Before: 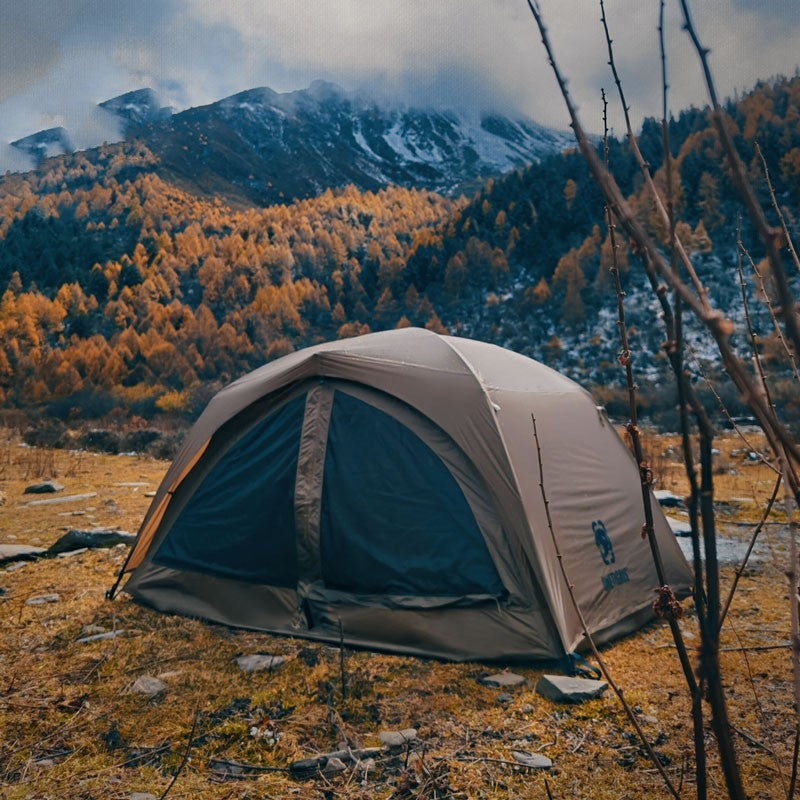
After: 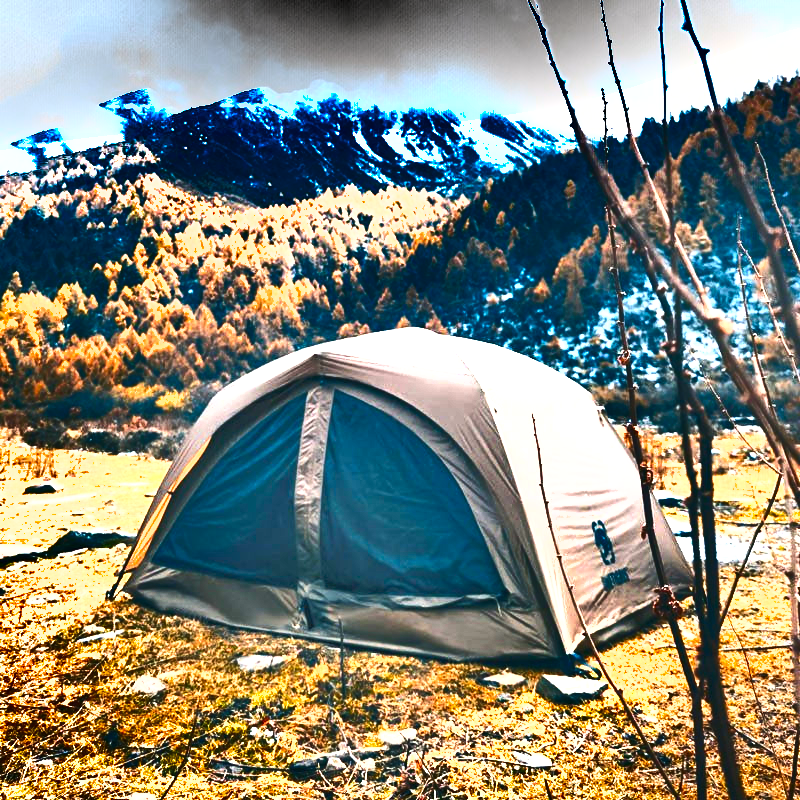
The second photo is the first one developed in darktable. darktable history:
shadows and highlights: shadows 20.91, highlights -82.73, soften with gaussian
levels: levels [0, 0.374, 0.749]
contrast brightness saturation: contrast 0.1, brightness 0.3, saturation 0.14
exposure: black level correction 0, exposure 1.1 EV, compensate highlight preservation false
